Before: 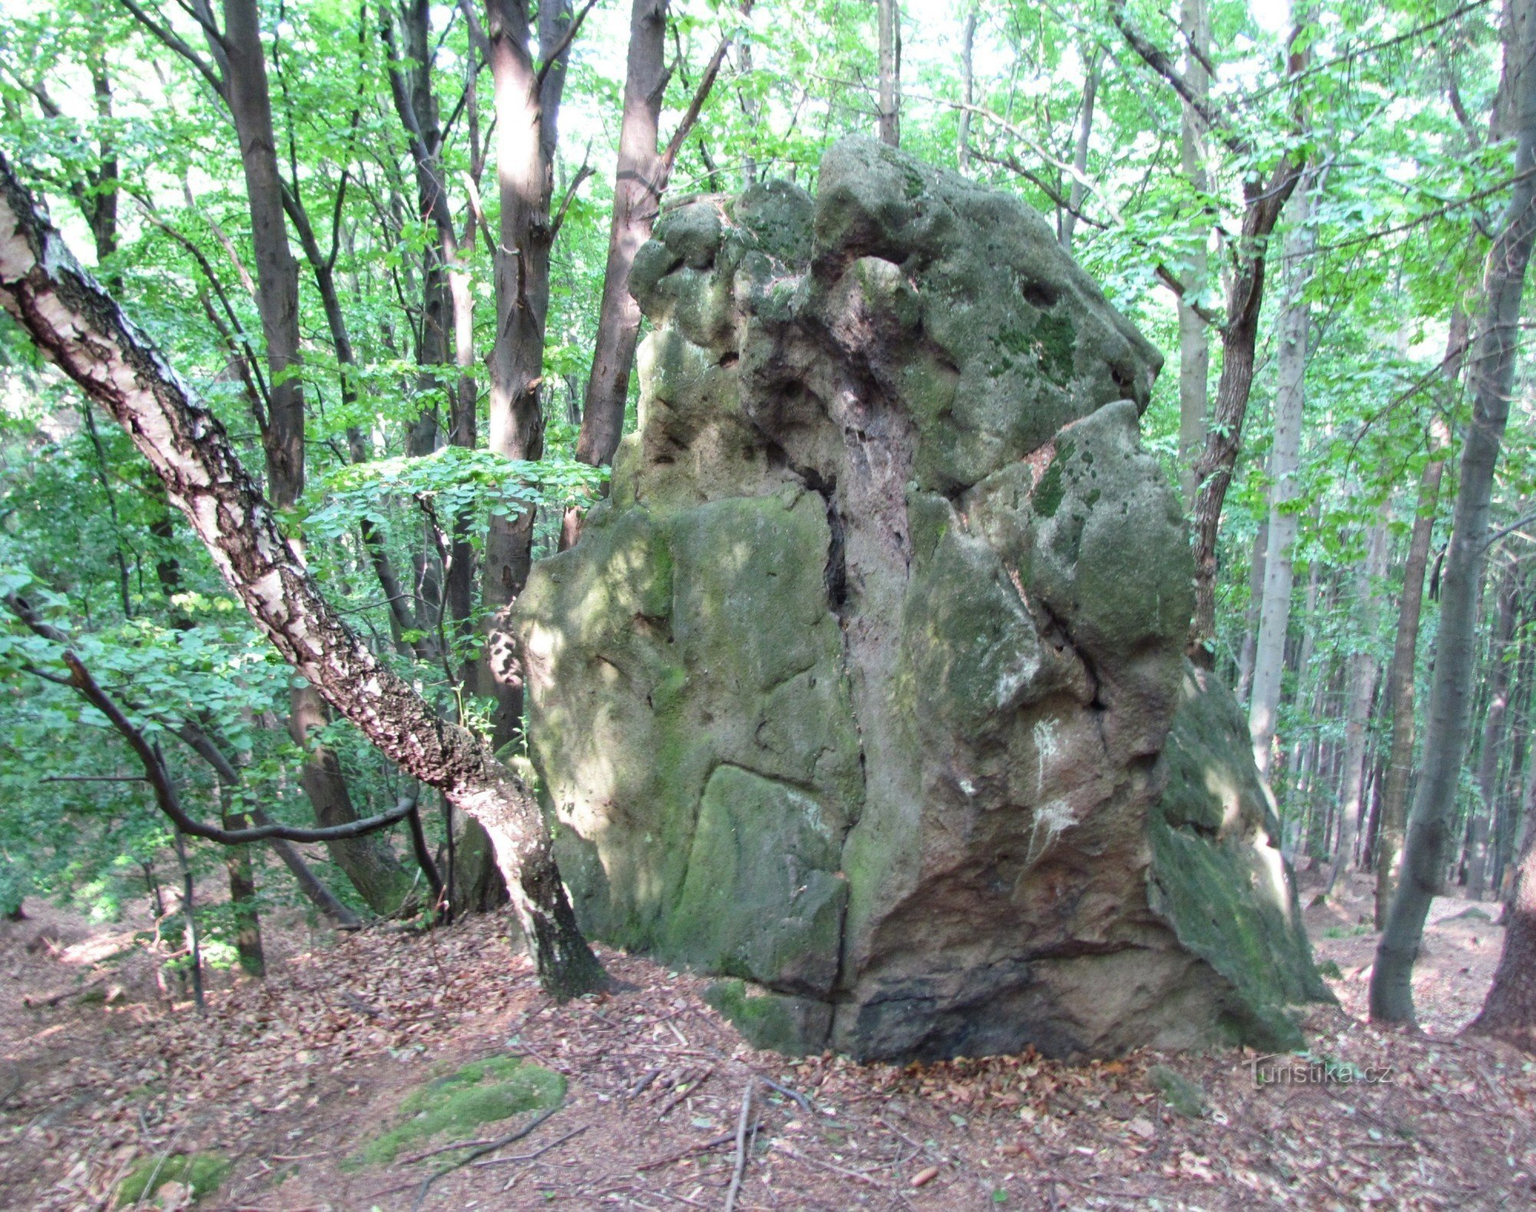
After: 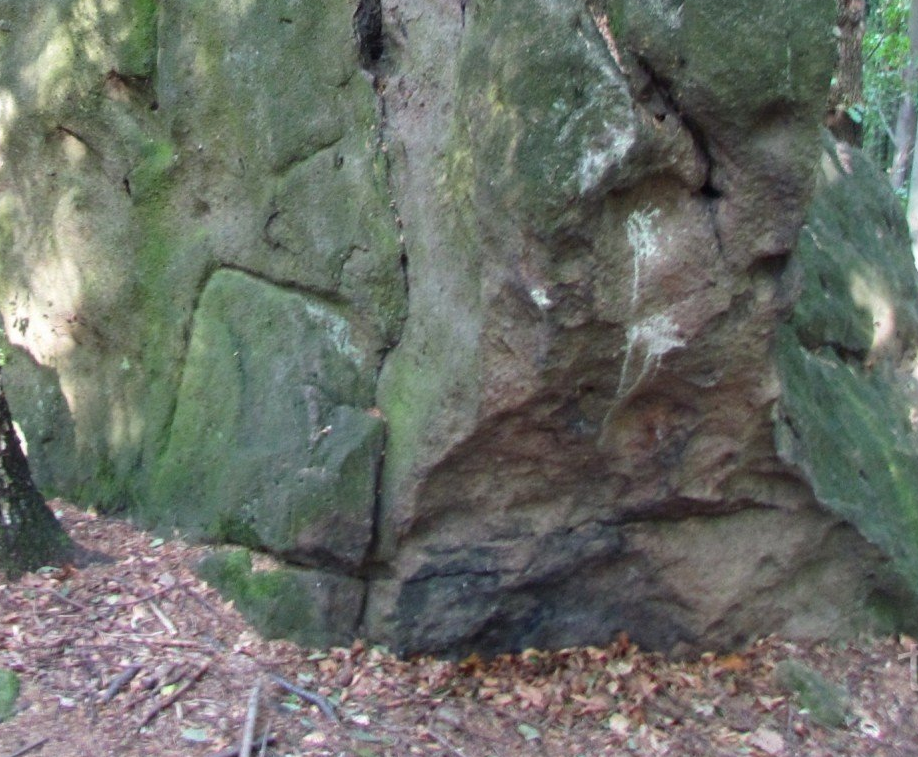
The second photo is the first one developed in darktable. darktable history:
crop: left 35.965%, top 46.084%, right 18.126%, bottom 5.889%
